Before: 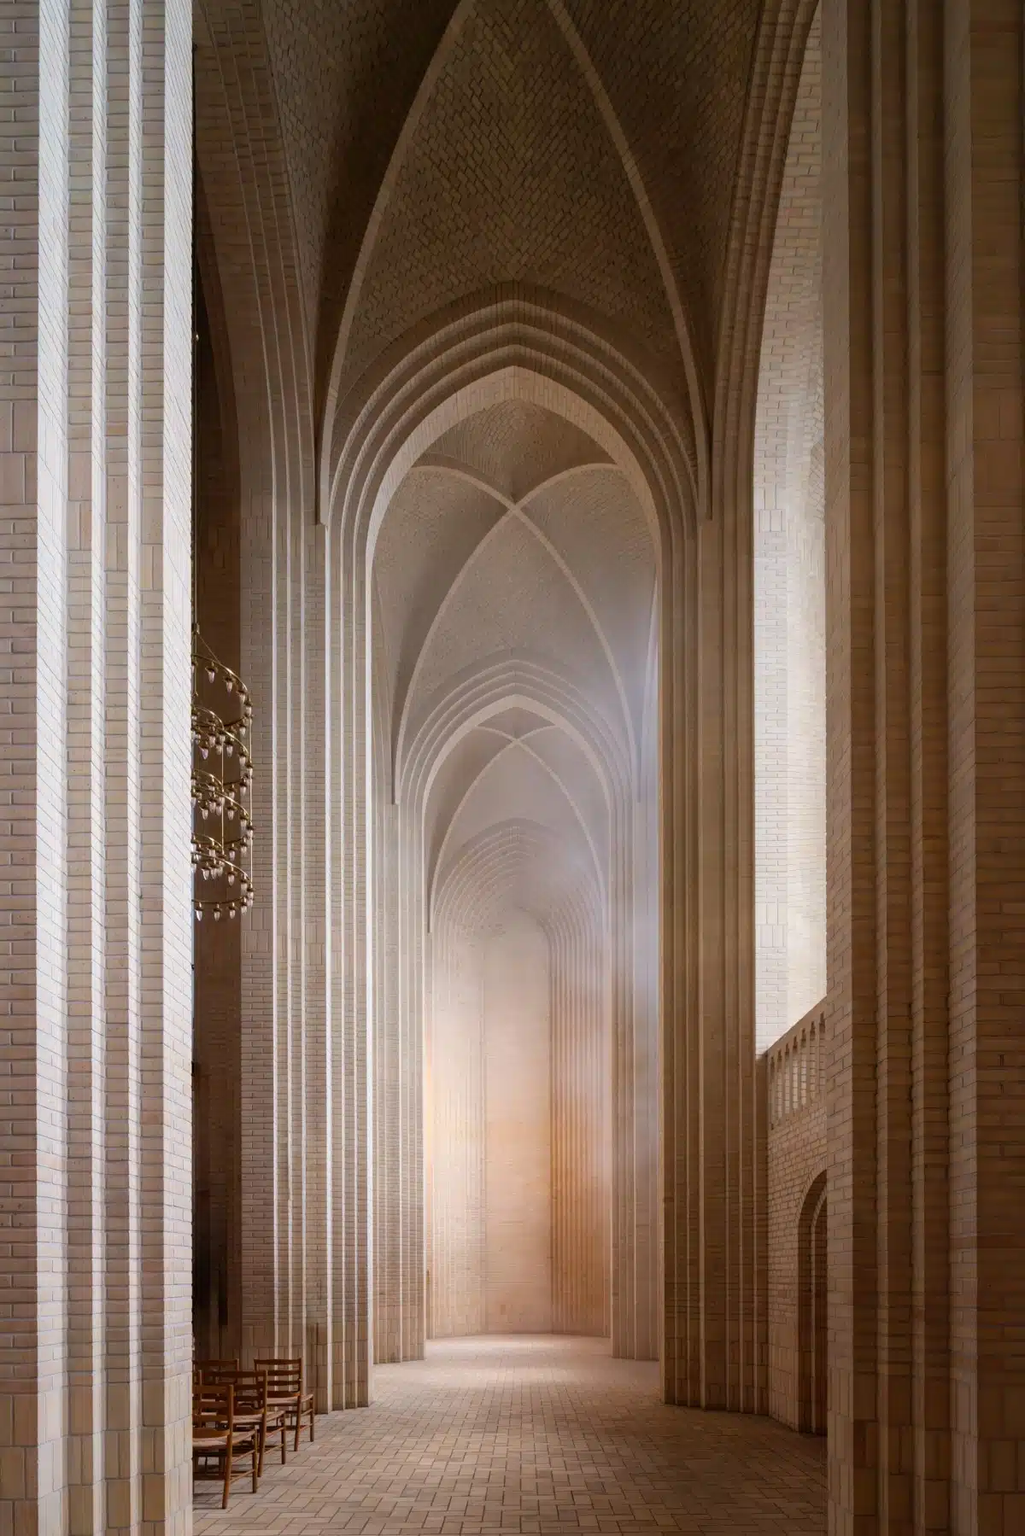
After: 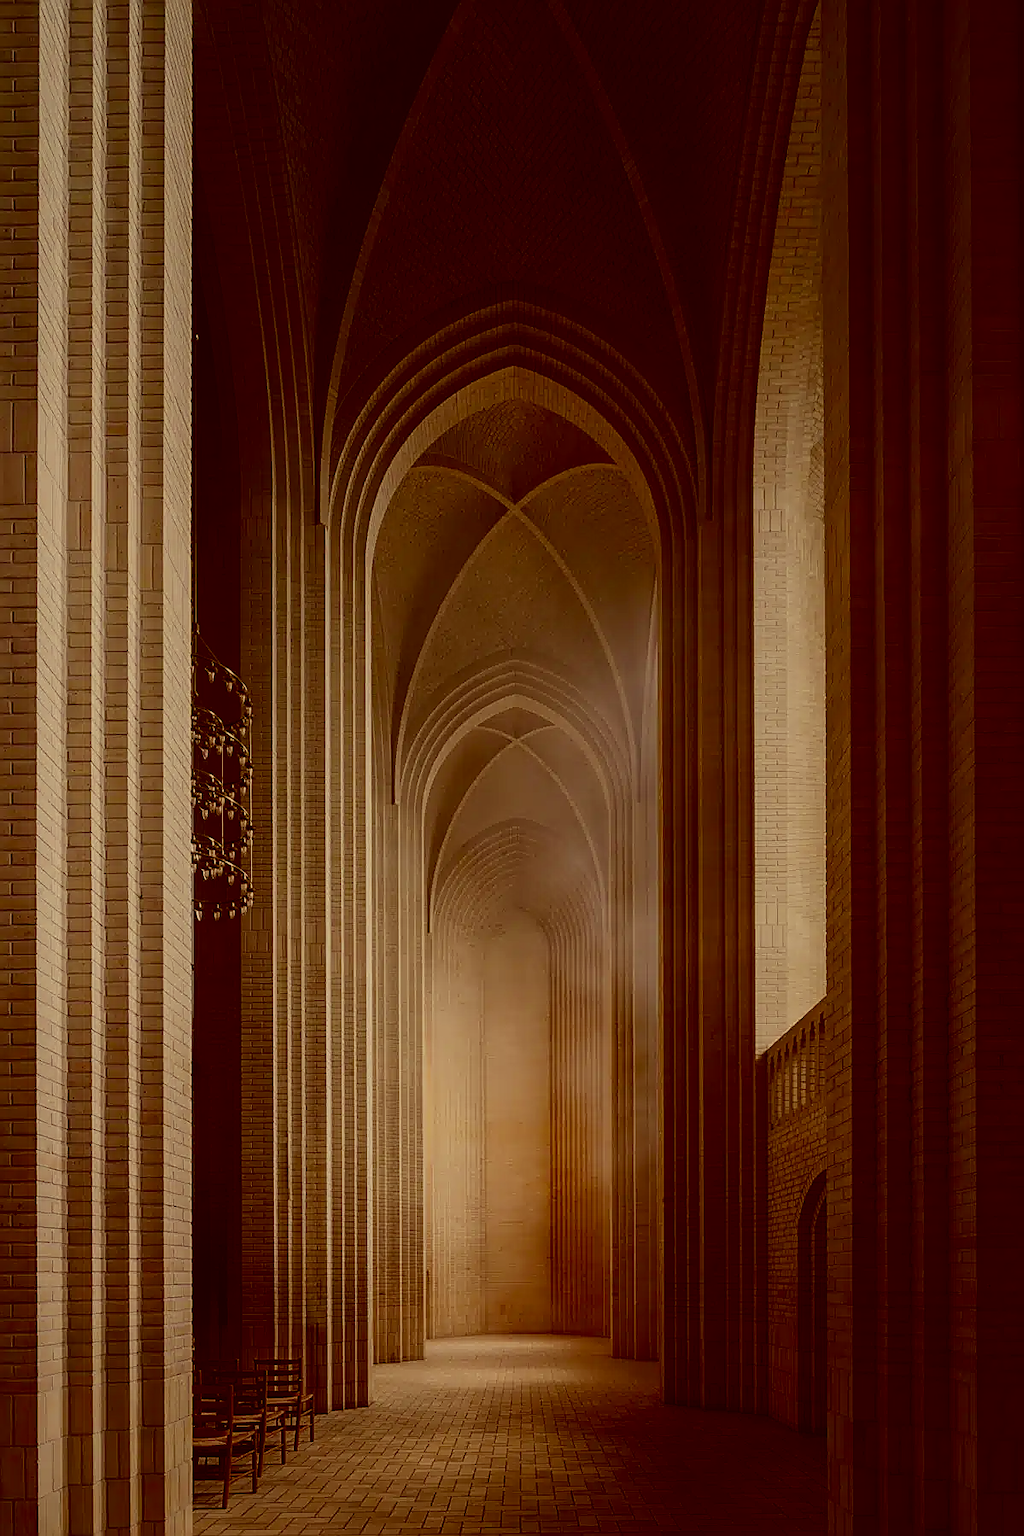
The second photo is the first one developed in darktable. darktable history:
contrast brightness saturation: brightness -0.52
filmic rgb: black relative exposure -7.65 EV, white relative exposure 4.56 EV, hardness 3.61
color correction: highlights a* 1.12, highlights b* 24.26, shadows a* 15.58, shadows b* 24.26
tone equalizer: on, module defaults
sharpen: radius 1.4, amount 1.25, threshold 0.7
local contrast: on, module defaults
